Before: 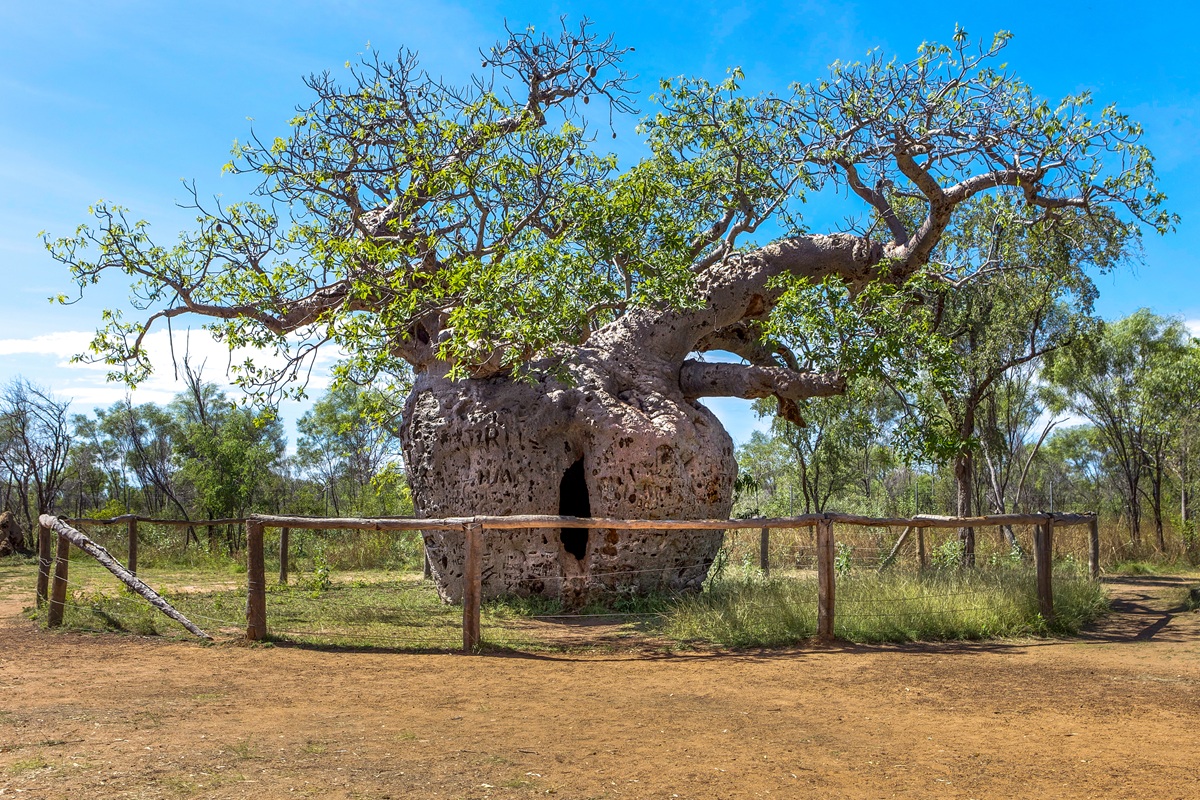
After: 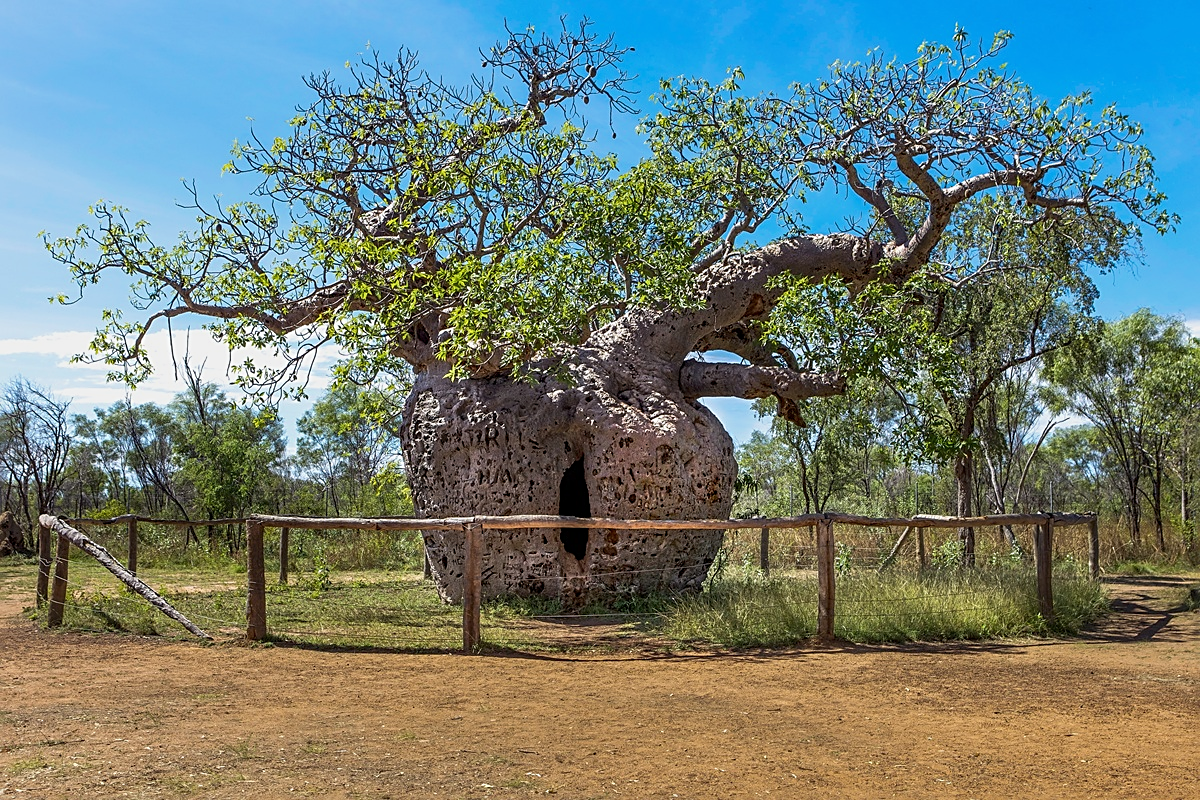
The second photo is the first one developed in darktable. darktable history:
exposure: exposure -0.21 EV, compensate highlight preservation false
sharpen: on, module defaults
base curve: curves: ch0 [(0, 0) (0.297, 0.298) (1, 1)], preserve colors none
